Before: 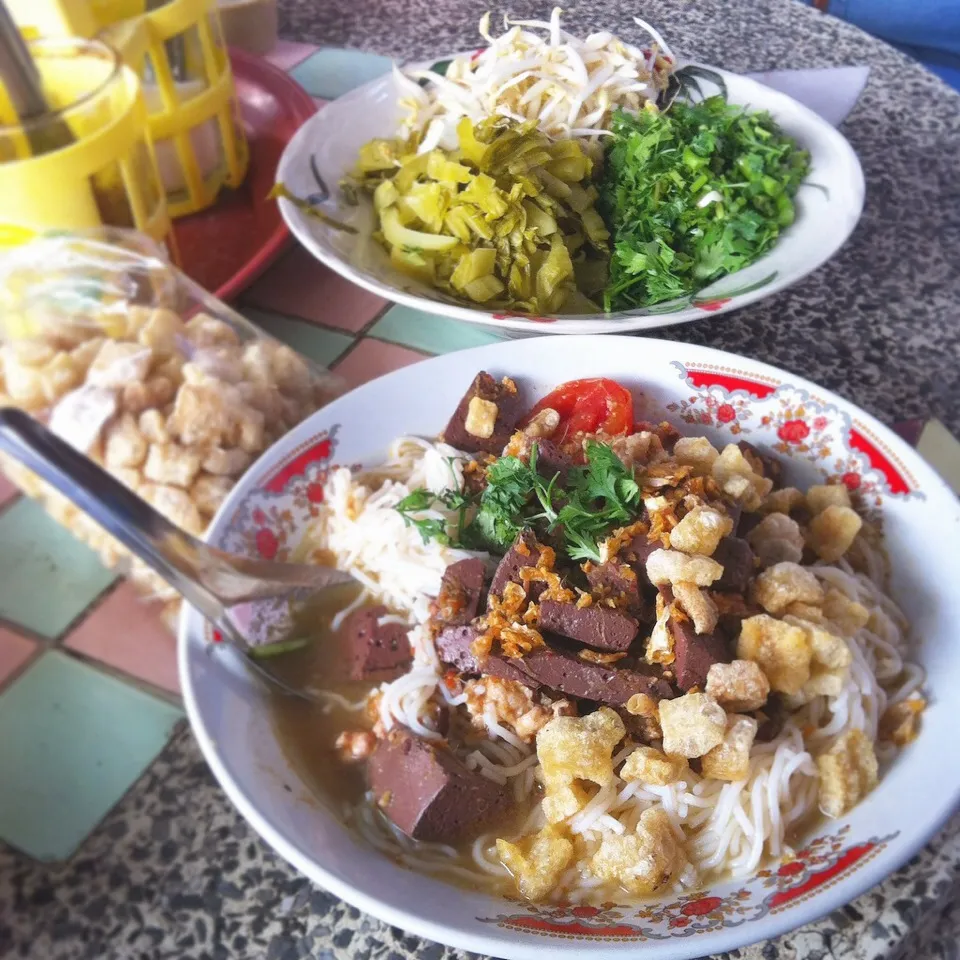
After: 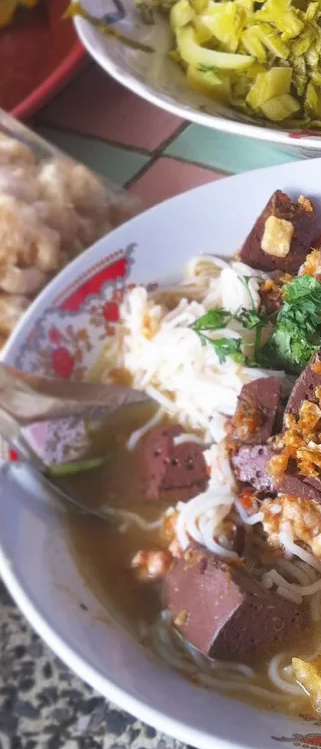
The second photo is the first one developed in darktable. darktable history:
crop and rotate: left 21.312%, top 18.896%, right 45.232%, bottom 2.981%
